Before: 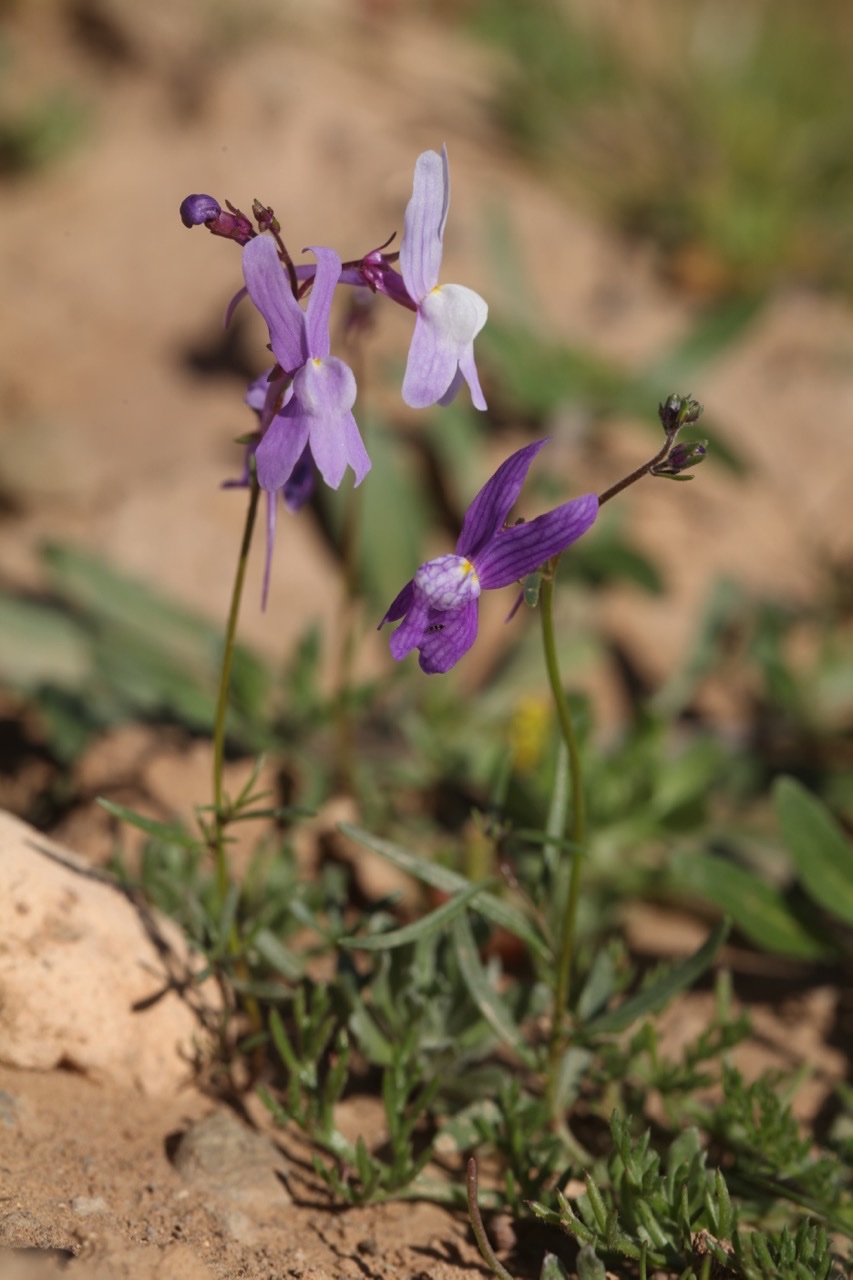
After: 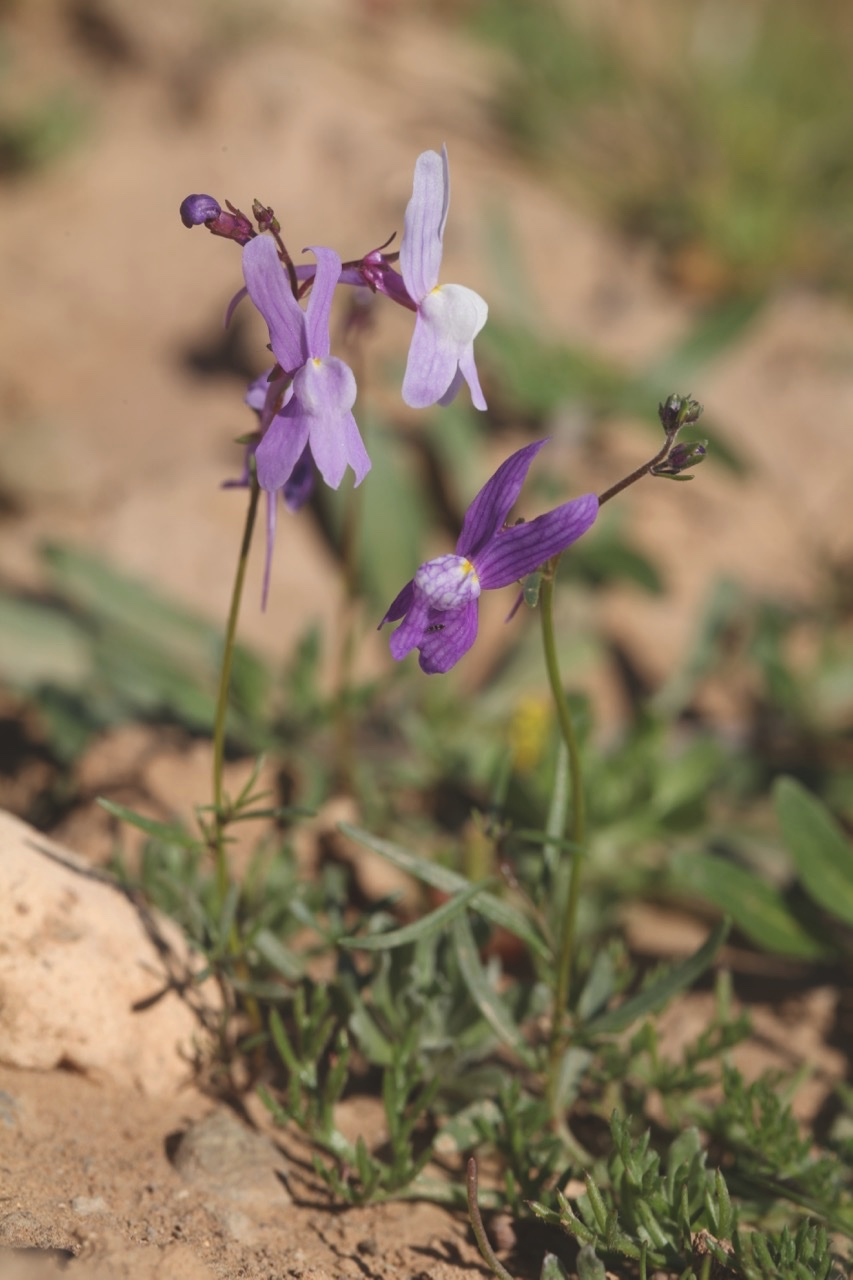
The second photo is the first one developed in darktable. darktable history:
color balance: lift [1.007, 1, 1, 1], gamma [1.097, 1, 1, 1]
levels: levels [0, 0.499, 1]
